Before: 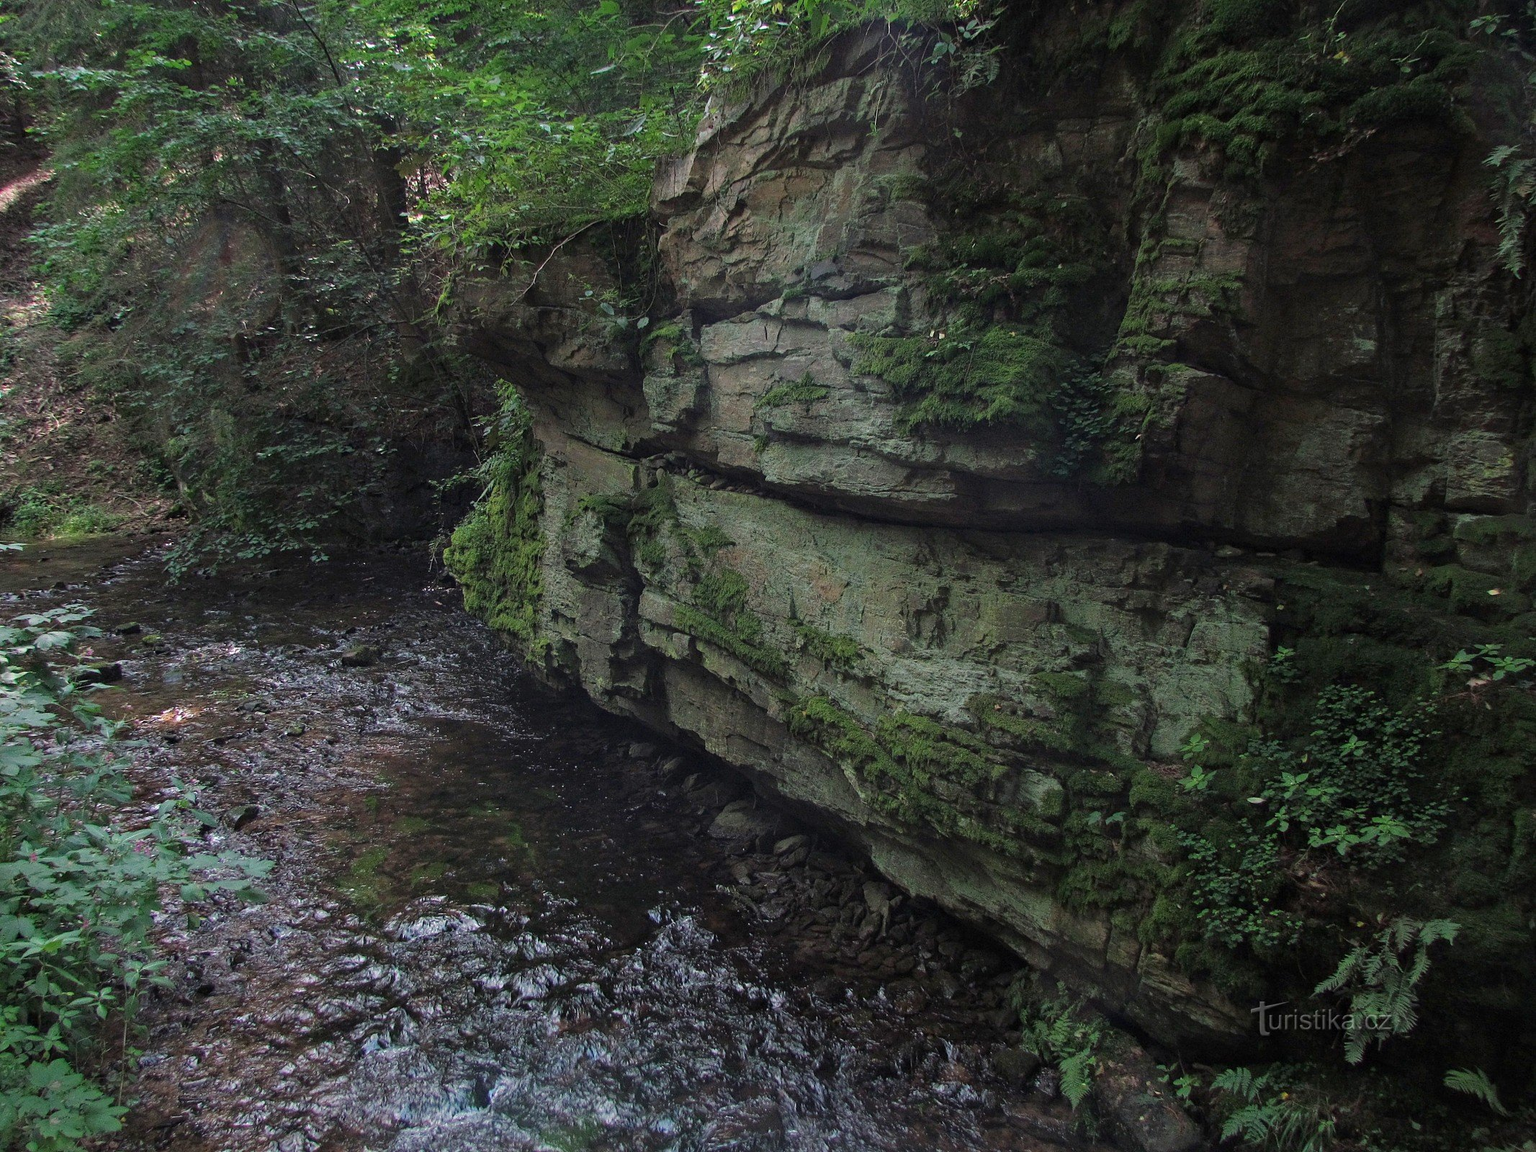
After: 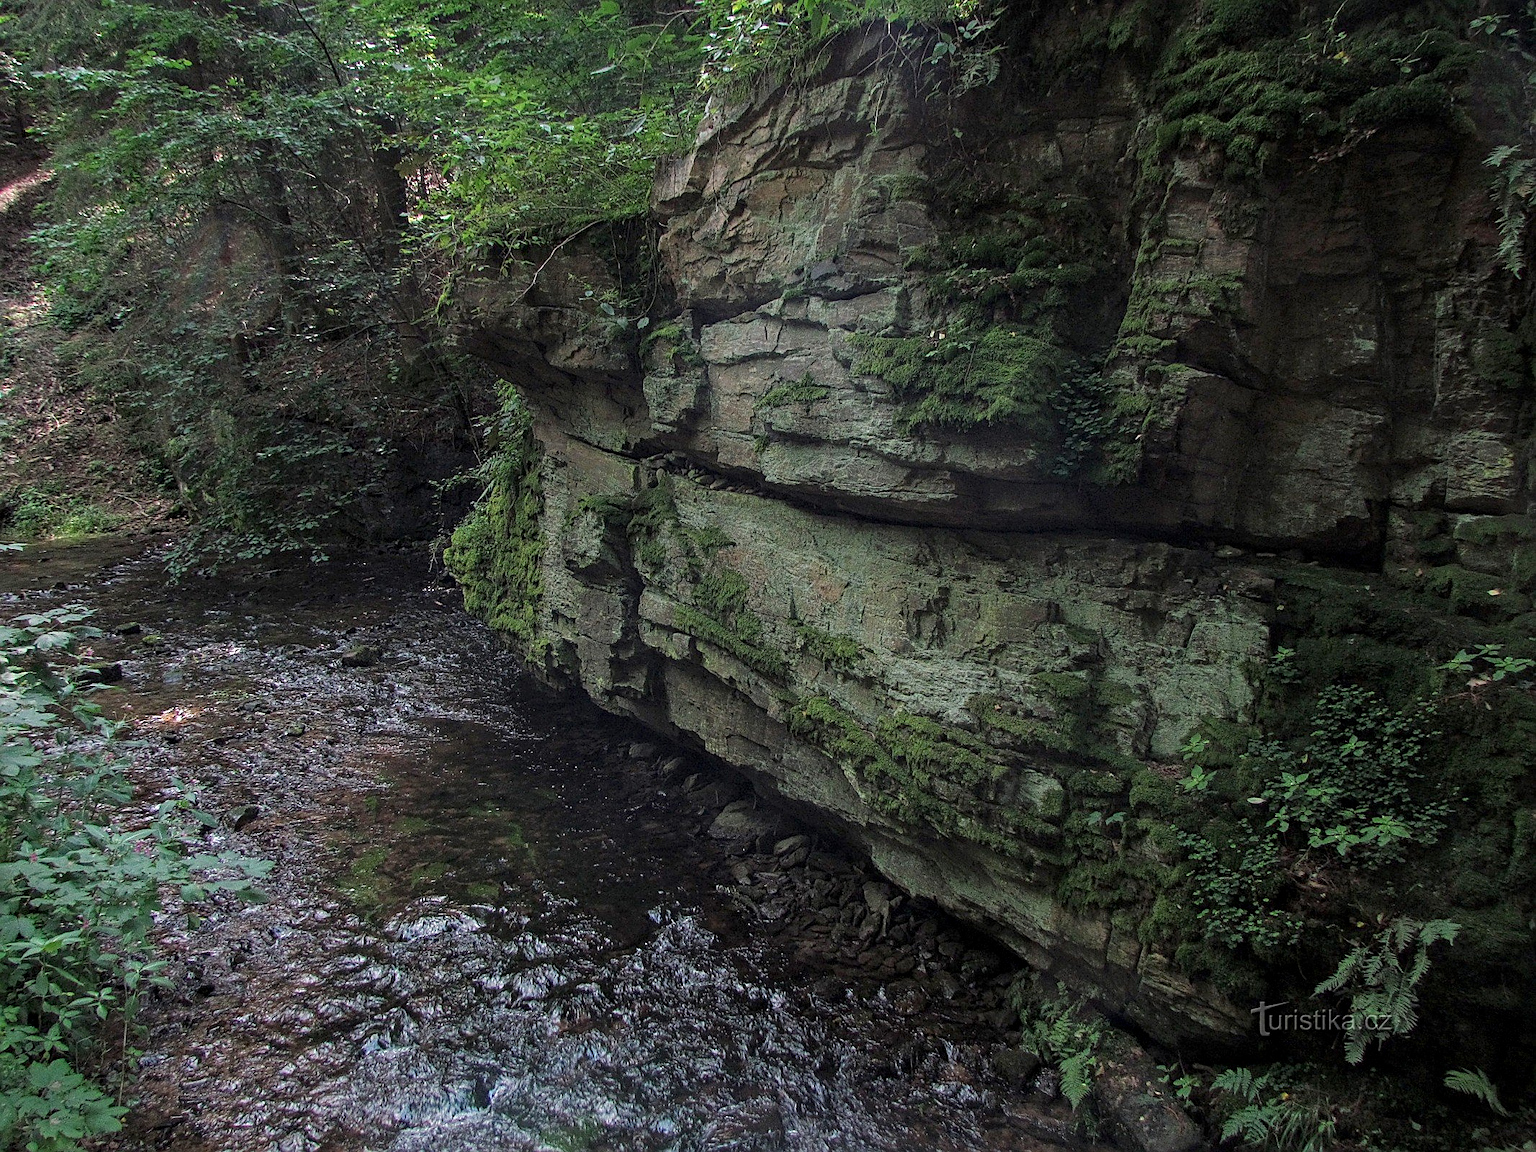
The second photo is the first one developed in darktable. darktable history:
sharpen: on, module defaults
local contrast: on, module defaults
tone equalizer: edges refinement/feathering 500, mask exposure compensation -1.57 EV, preserve details no
